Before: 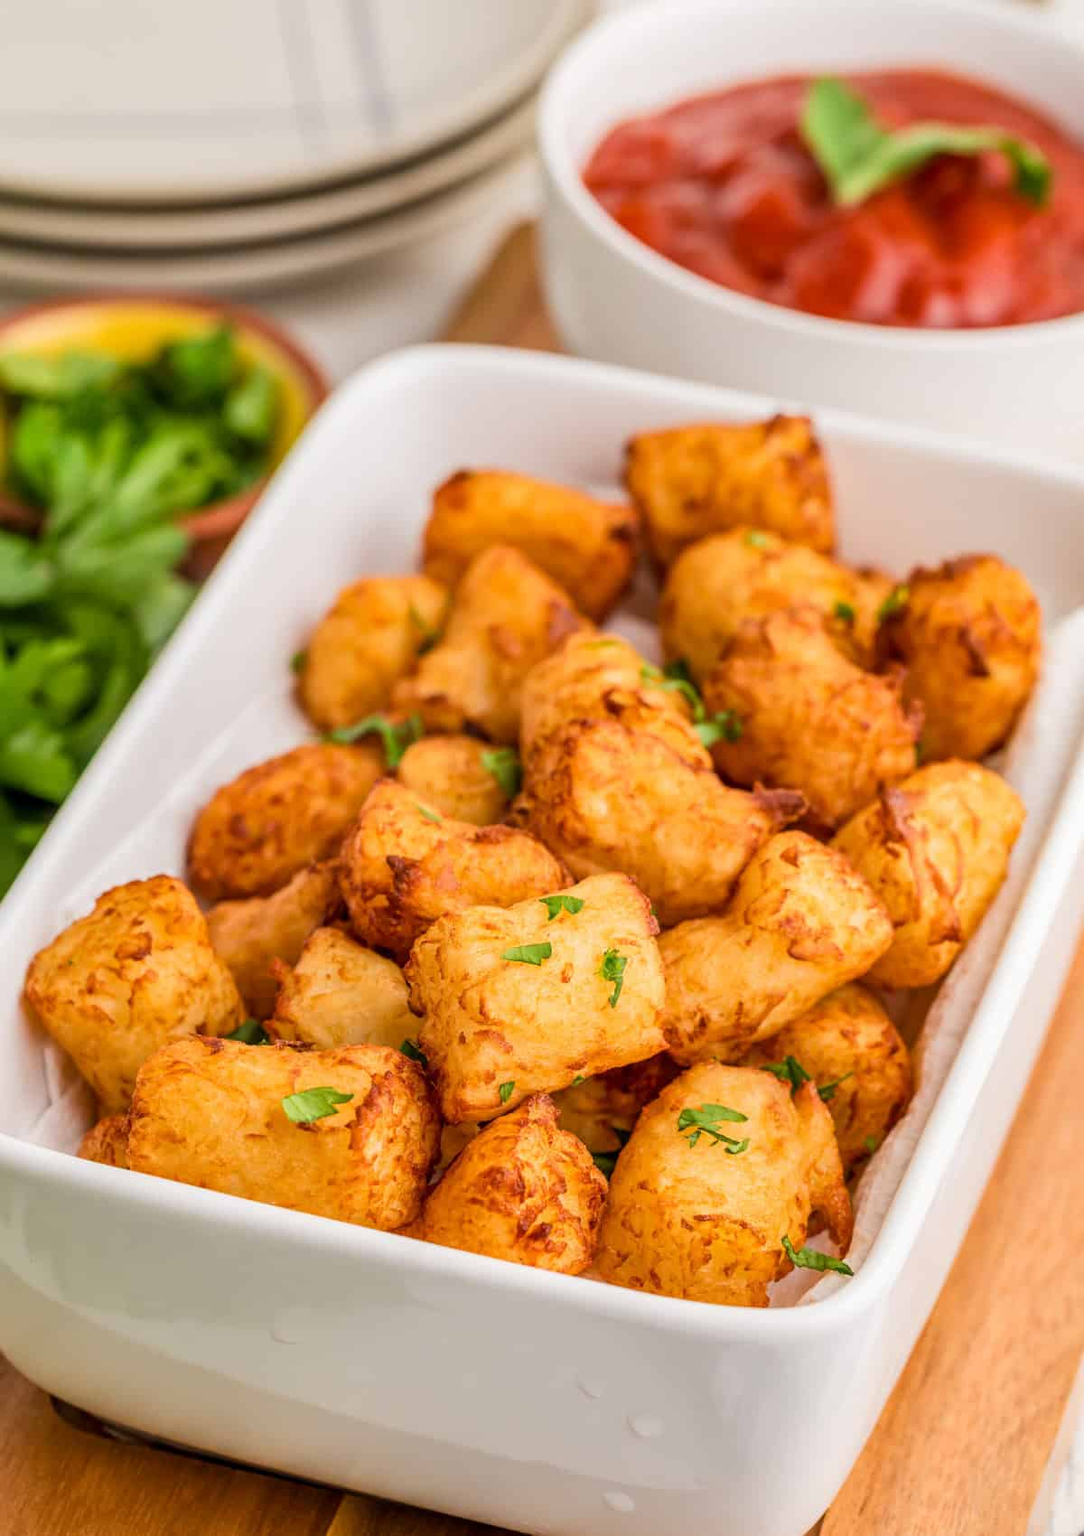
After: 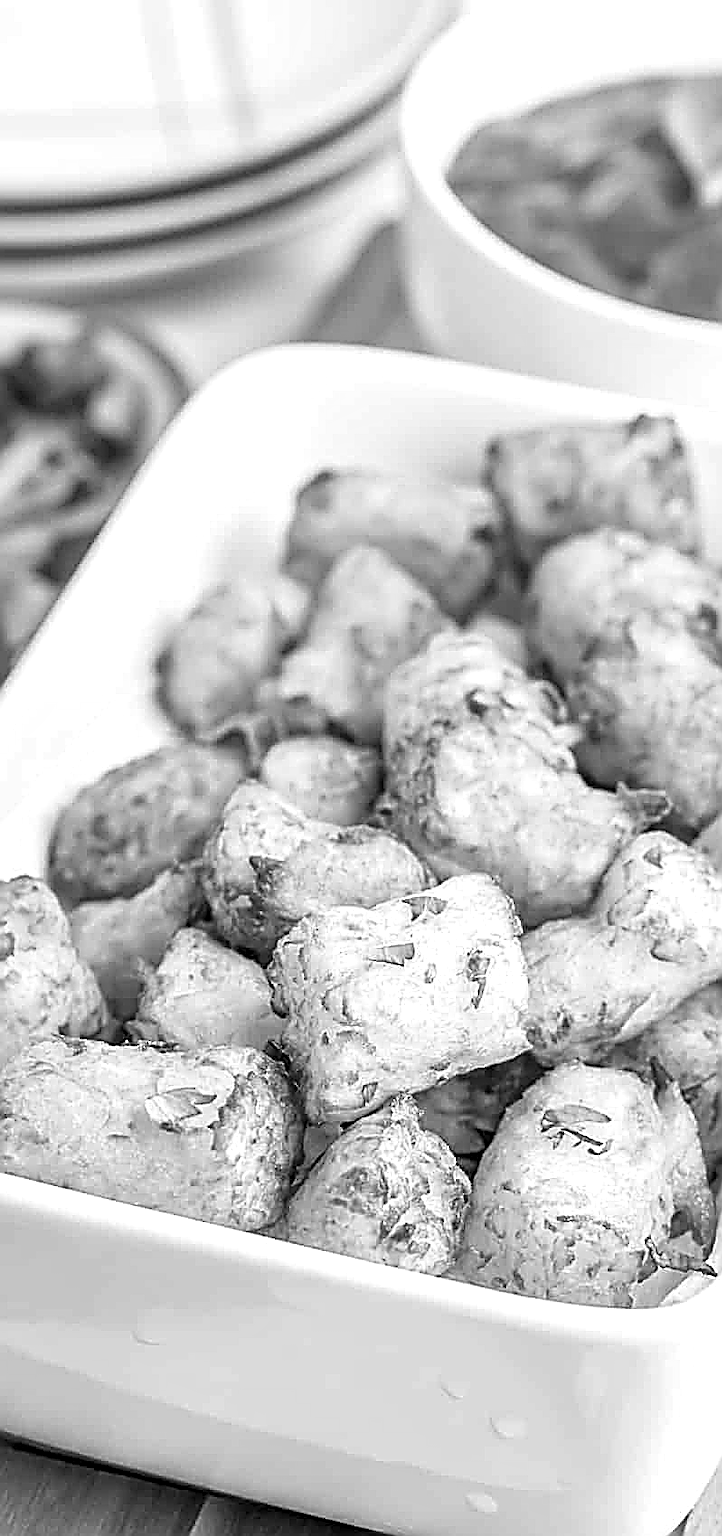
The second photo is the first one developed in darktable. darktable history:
crop and rotate: left 12.673%, right 20.66%
exposure: exposure 0.722 EV, compensate highlight preservation false
sharpen: amount 2
monochrome: a 73.58, b 64.21
